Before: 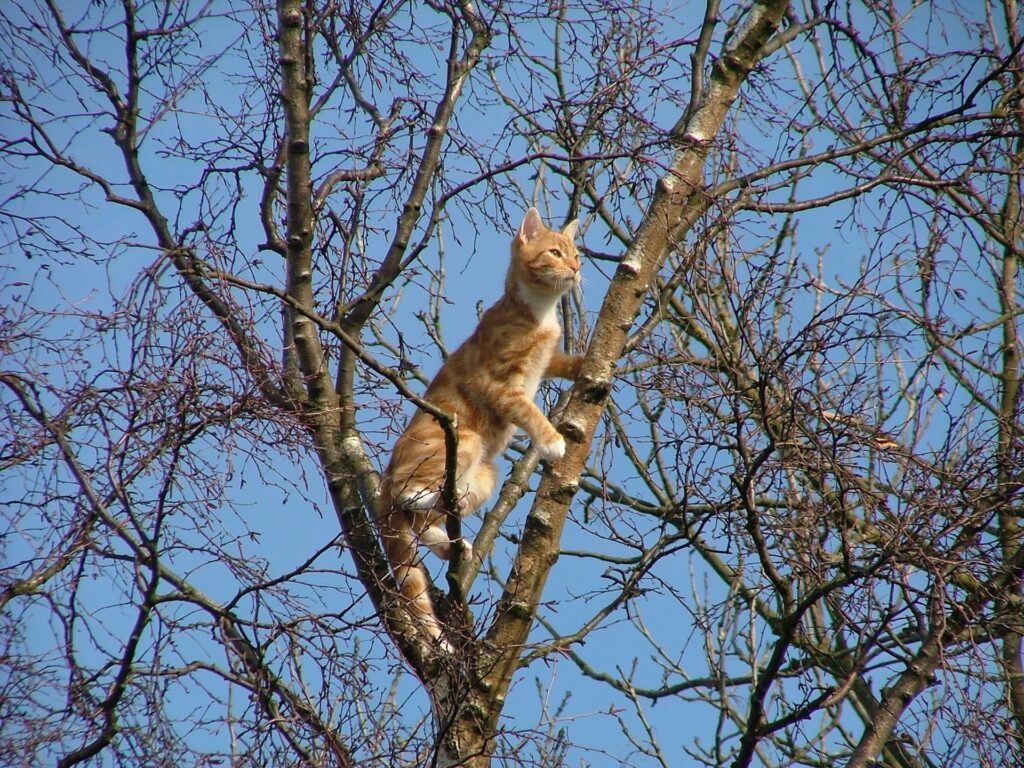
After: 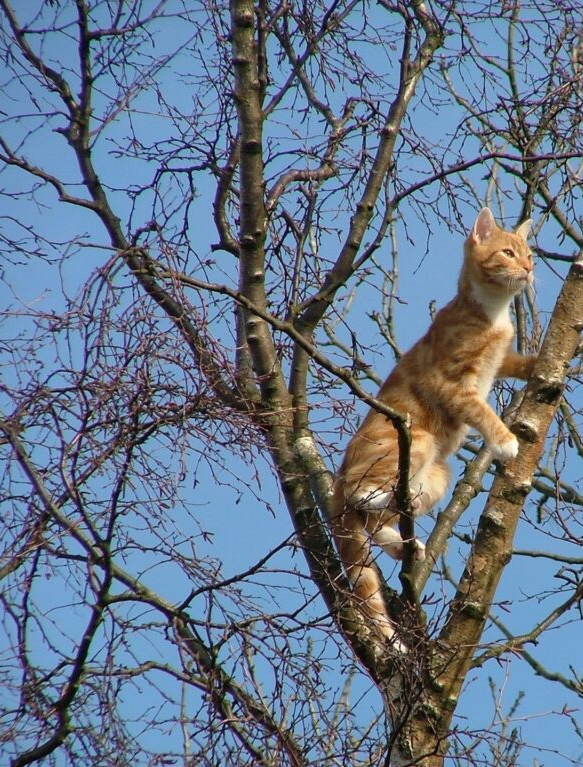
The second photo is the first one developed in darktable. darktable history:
crop: left 4.684%, right 38.289%
